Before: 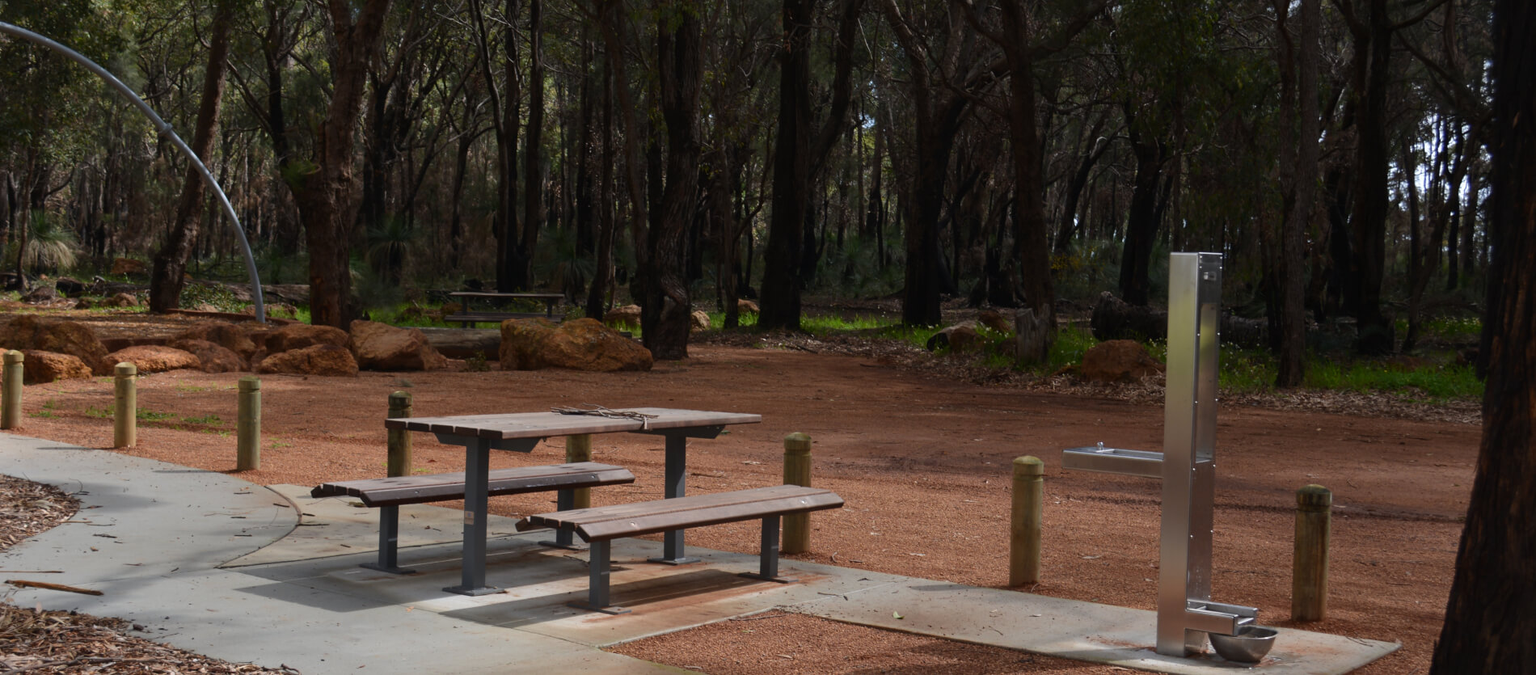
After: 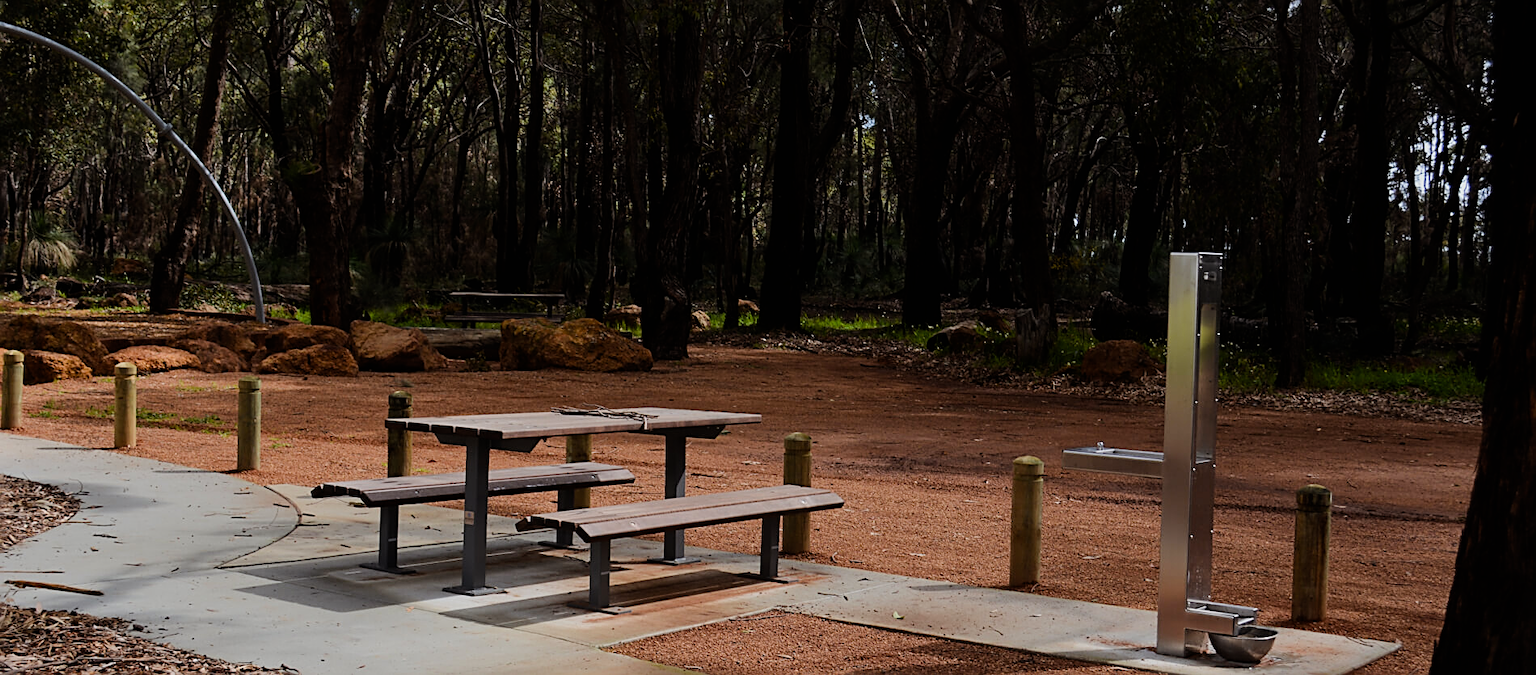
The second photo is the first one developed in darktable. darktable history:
filmic rgb: black relative exposure -7.65 EV, white relative exposure 4.56 EV, threshold 5.98 EV, hardness 3.61, enable highlight reconstruction true
tone equalizer: -8 EV -0.439 EV, -7 EV -0.367 EV, -6 EV -0.325 EV, -5 EV -0.222 EV, -3 EV 0.239 EV, -2 EV 0.335 EV, -1 EV 0.41 EV, +0 EV 0.447 EV, edges refinement/feathering 500, mask exposure compensation -1.57 EV, preserve details no
sharpen: amount 0.742
color balance rgb: shadows lift › chroma 2.026%, shadows lift › hue 51.1°, perceptual saturation grading › global saturation 19.883%
